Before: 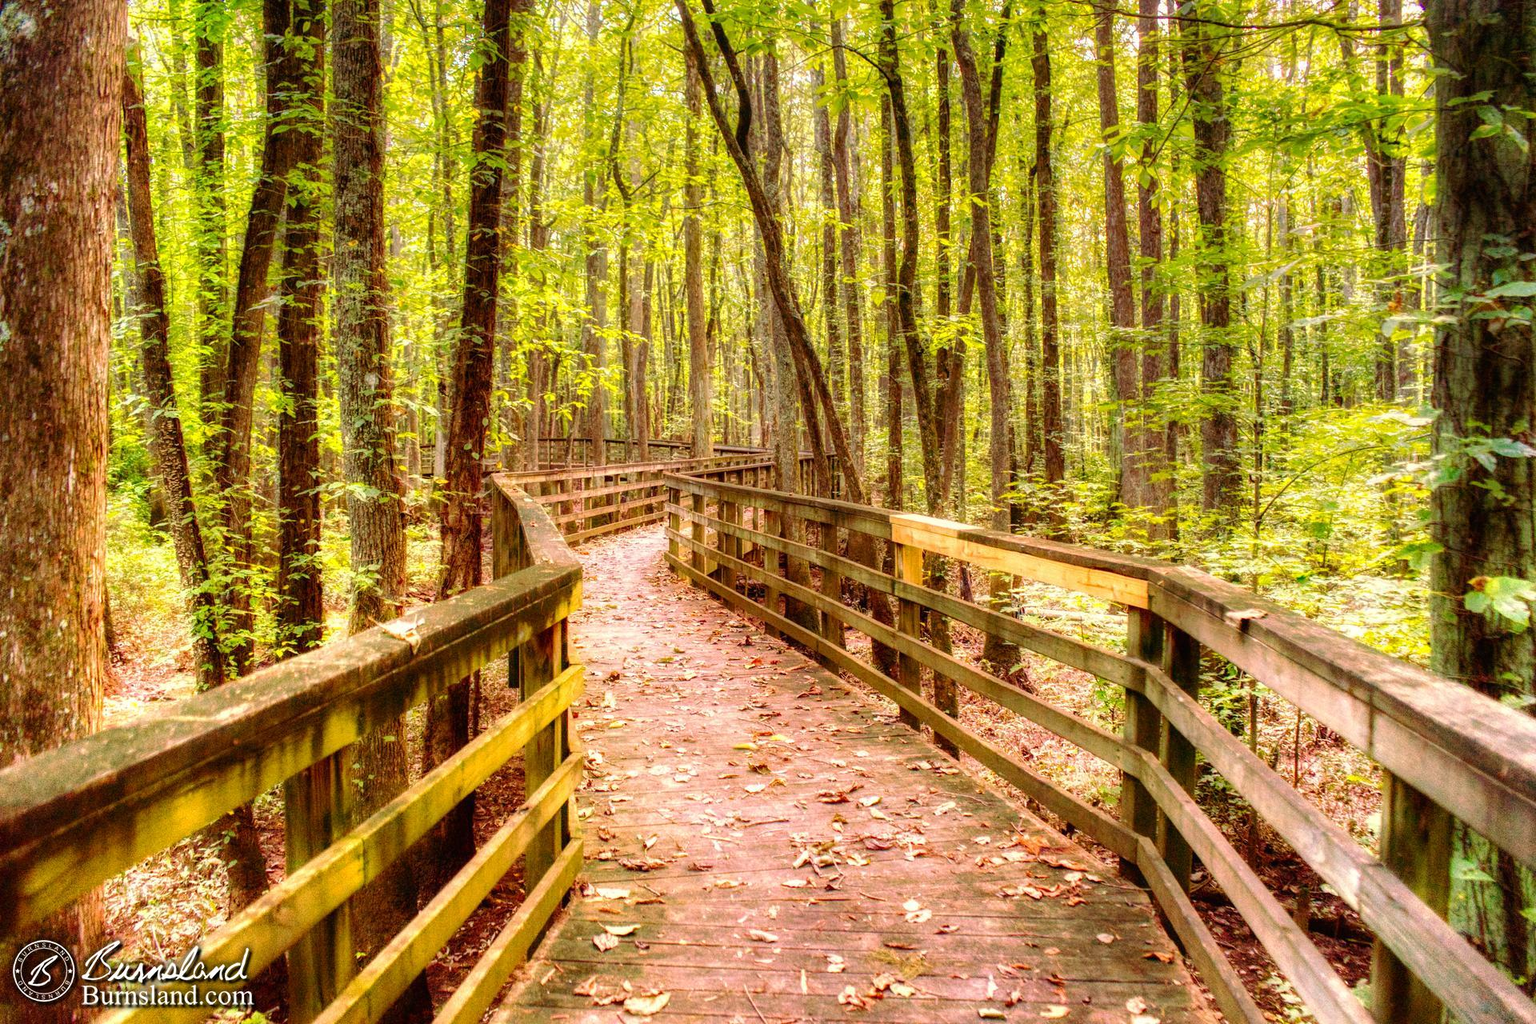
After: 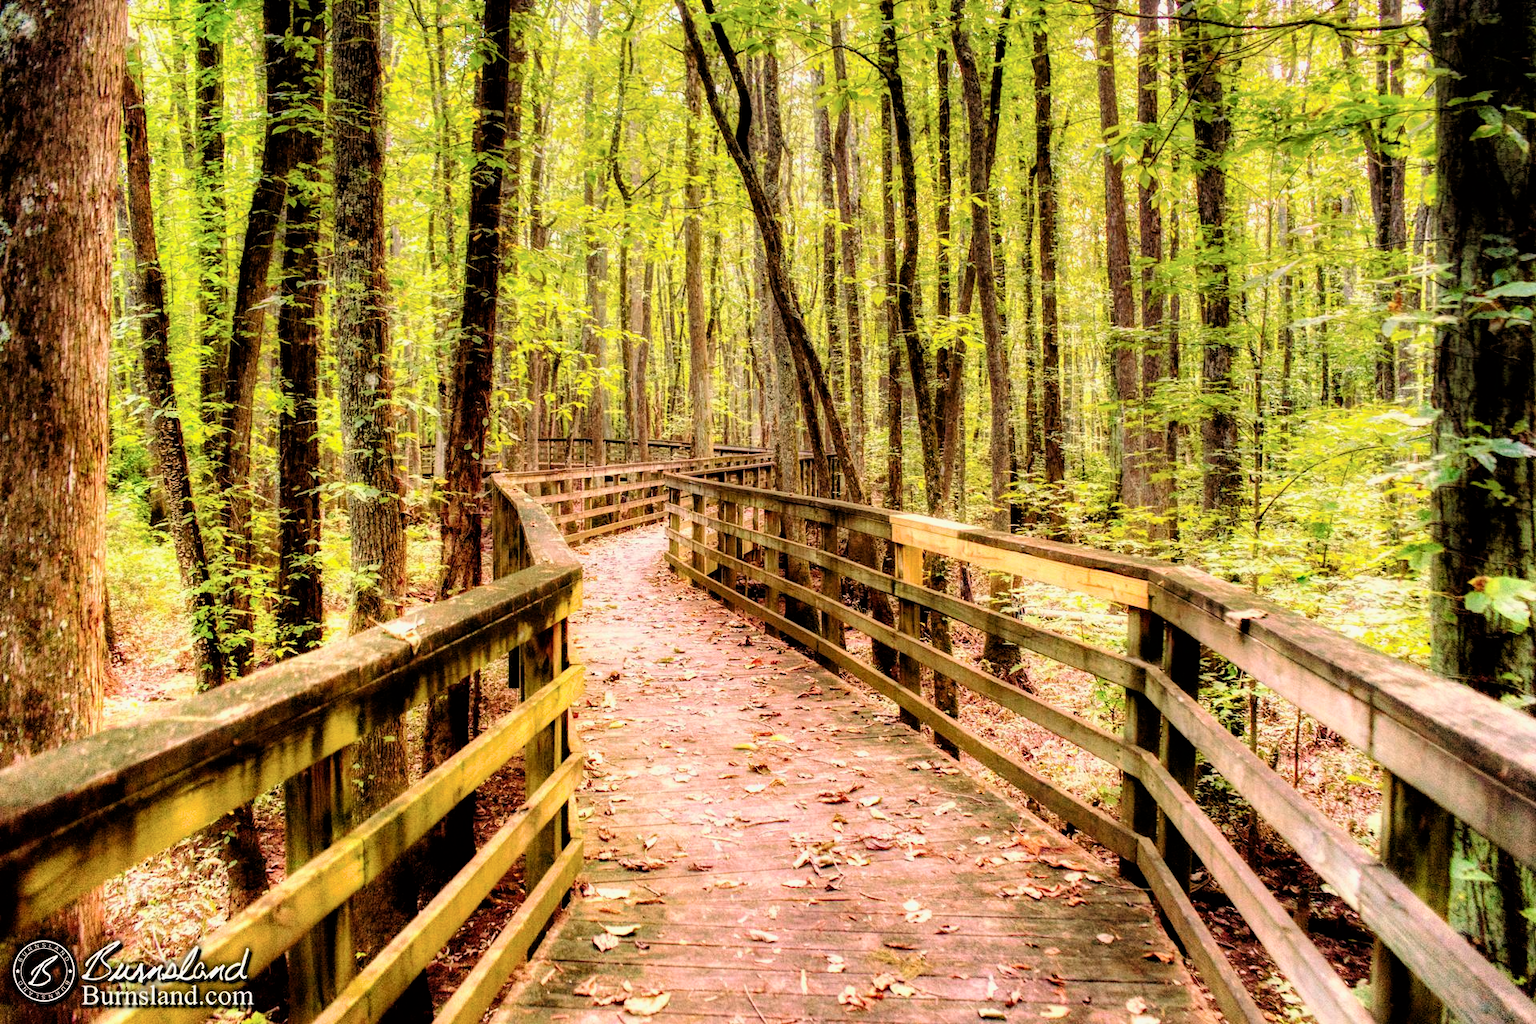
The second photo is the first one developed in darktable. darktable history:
filmic rgb: black relative exposure -3.99 EV, white relative exposure 2.98 EV, hardness 2.98, contrast 1.401, color science v6 (2022)
